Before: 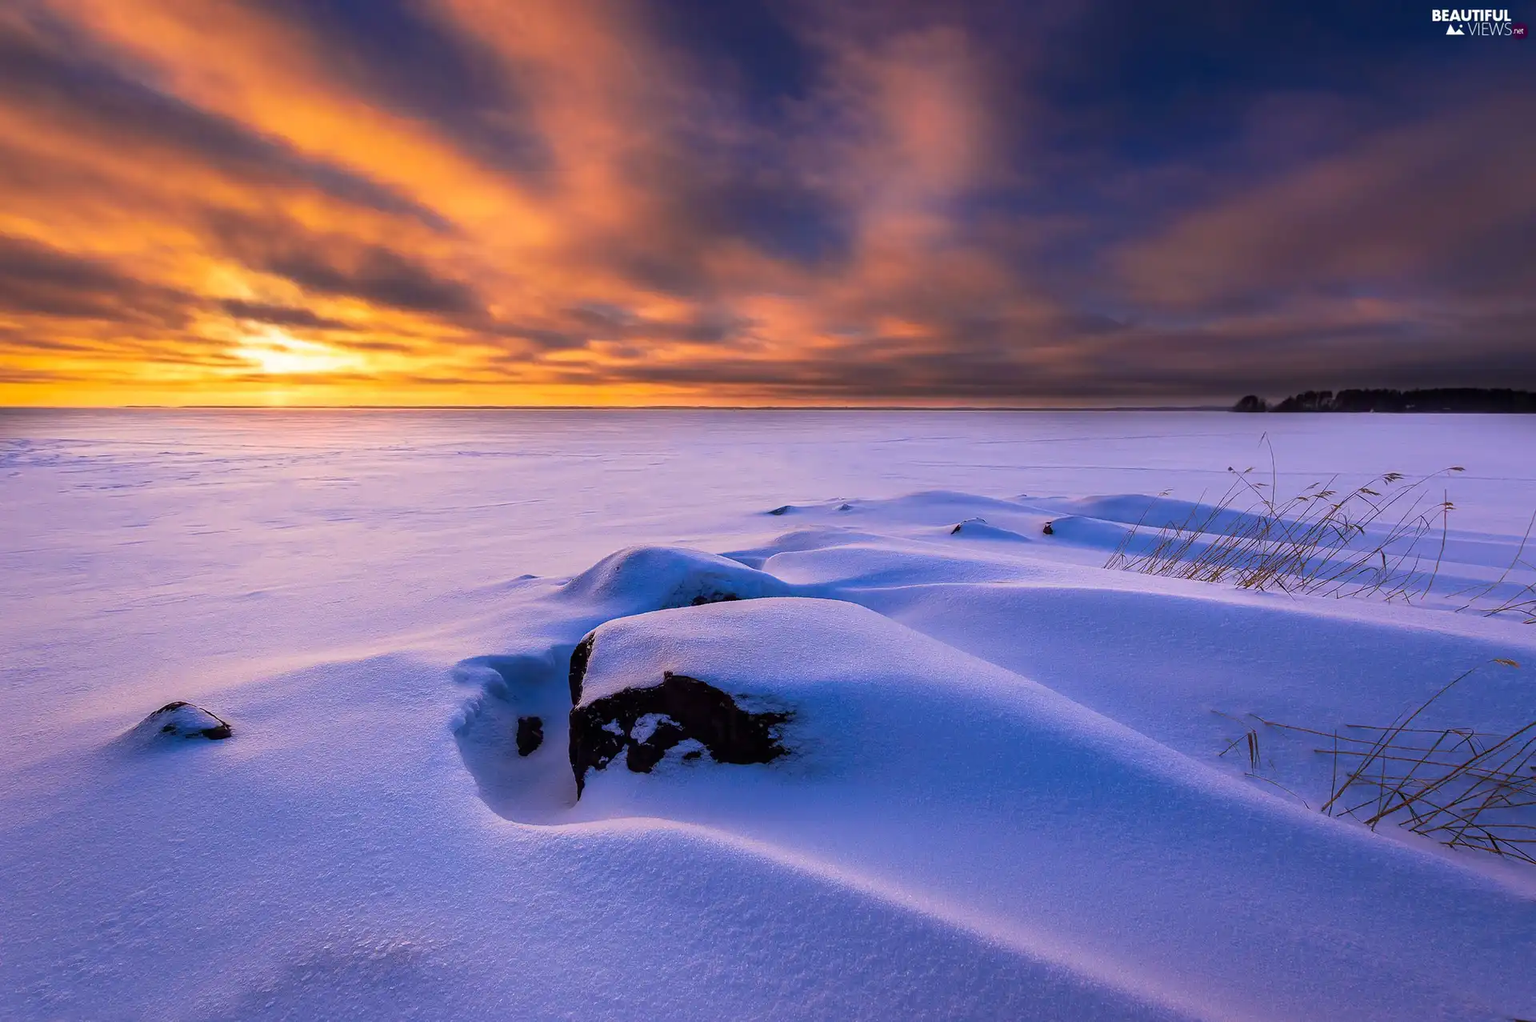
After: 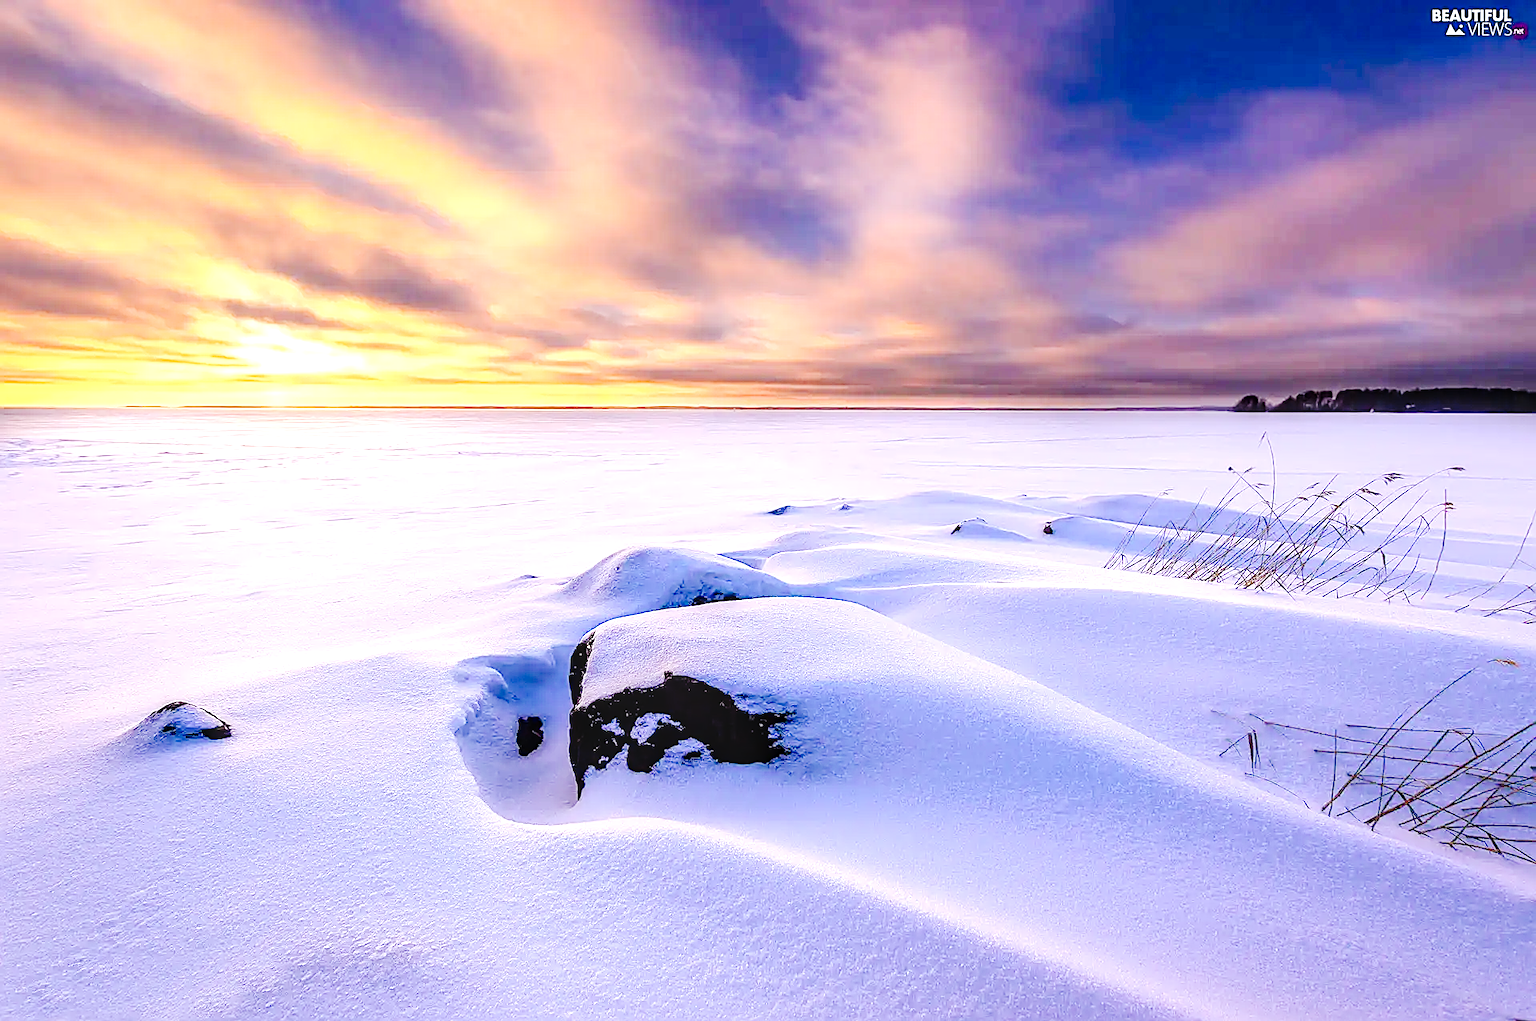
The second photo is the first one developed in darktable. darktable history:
tone curve: curves: ch0 [(0, 0) (0.004, 0) (0.133, 0.071) (0.341, 0.453) (0.839, 0.922) (1, 1)], preserve colors none
sharpen: amount 0.983
exposure: black level correction 0, exposure 1.096 EV, compensate exposure bias true, compensate highlight preservation false
local contrast: on, module defaults
